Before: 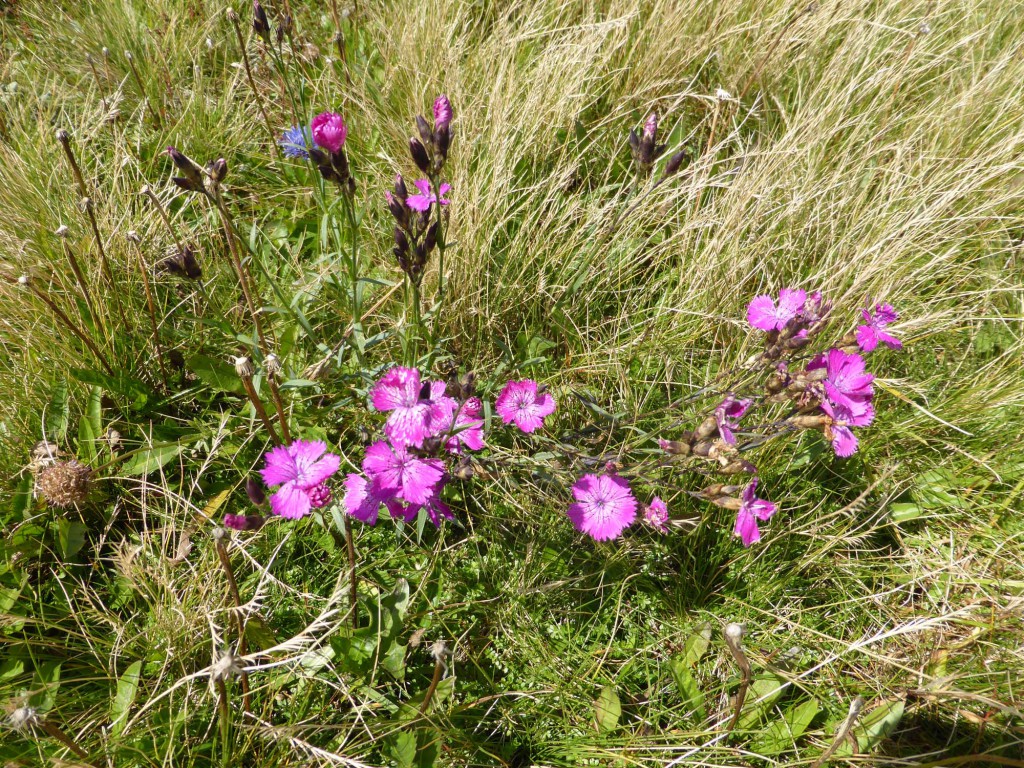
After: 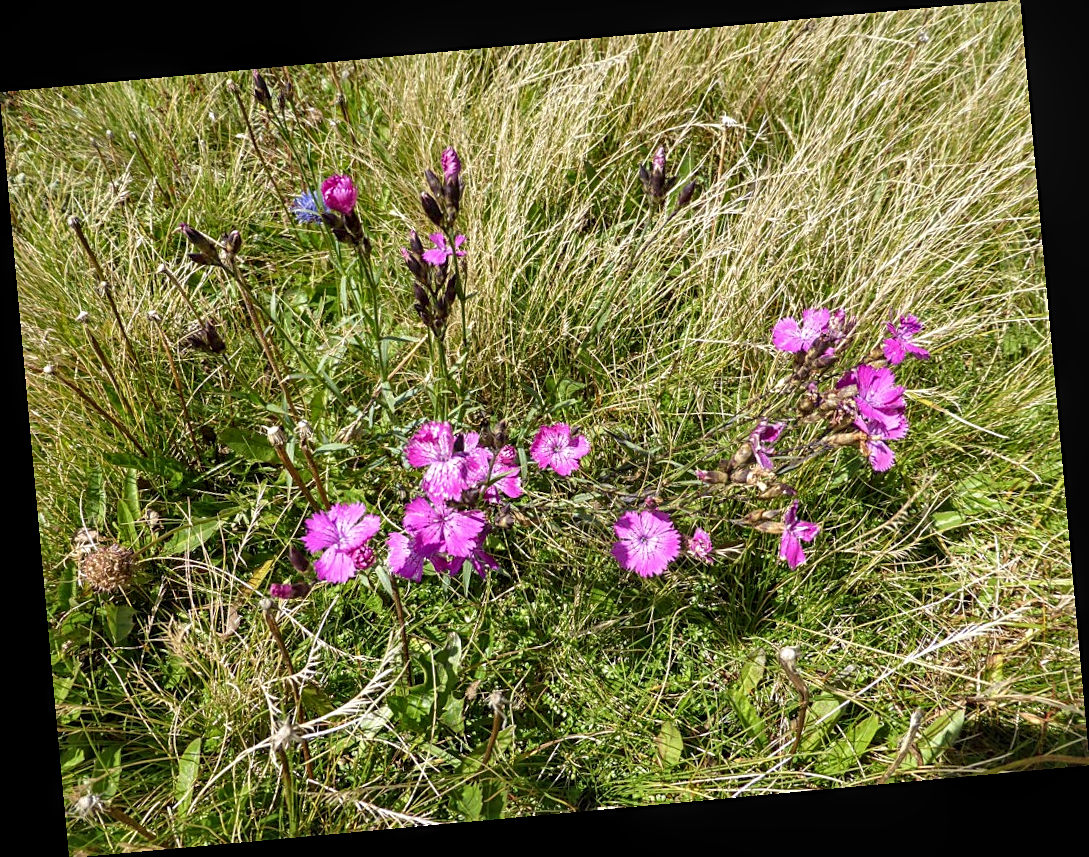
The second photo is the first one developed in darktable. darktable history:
rotate and perspective: rotation -5.2°, automatic cropping off
local contrast: detail 130%
sharpen: on, module defaults
